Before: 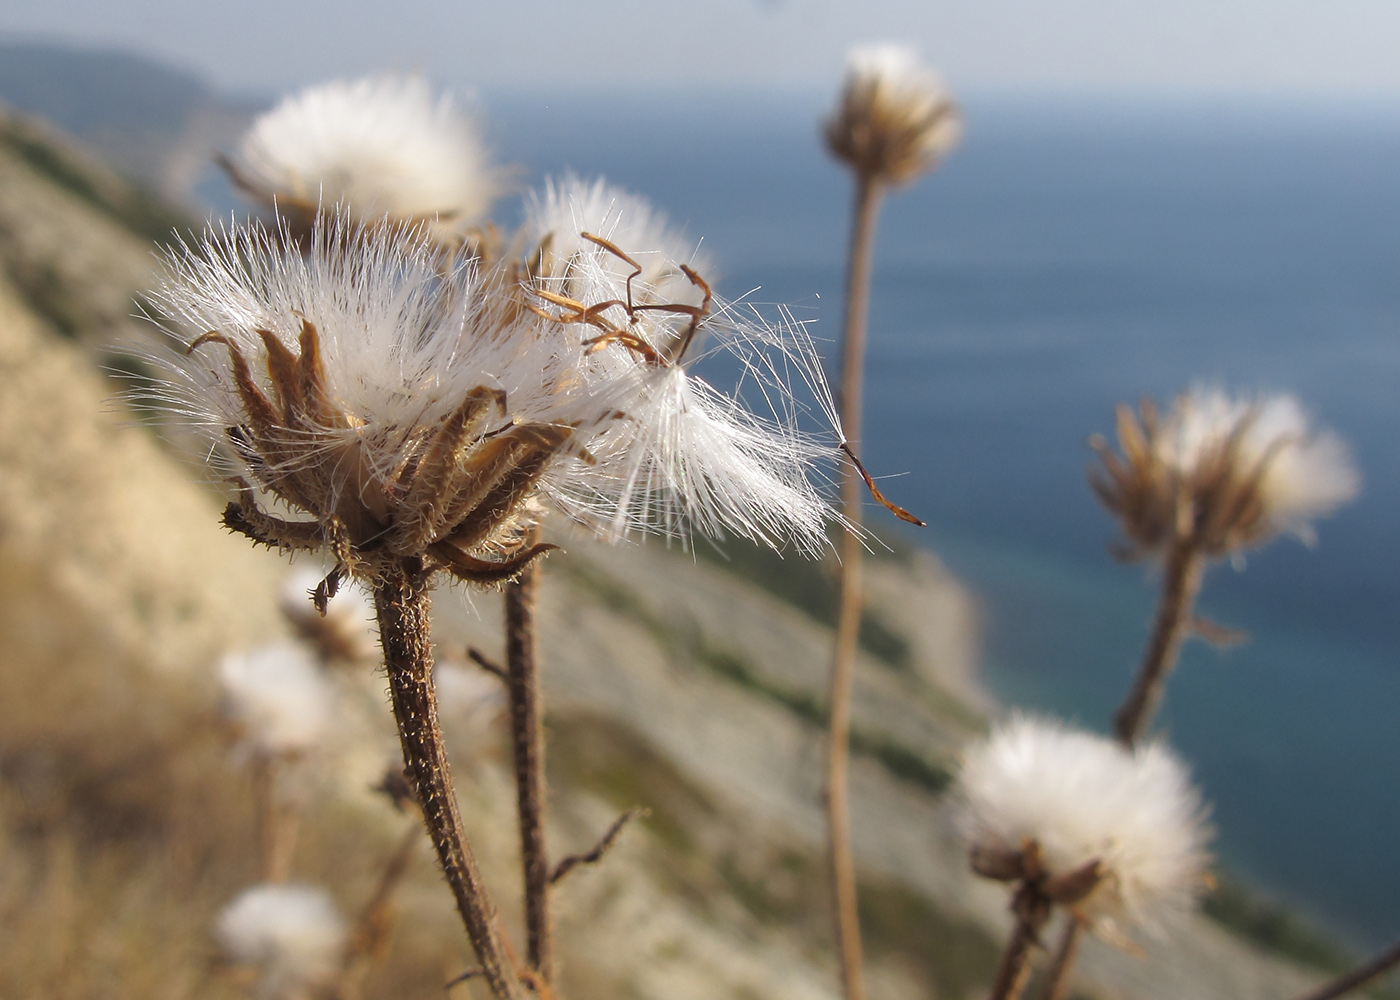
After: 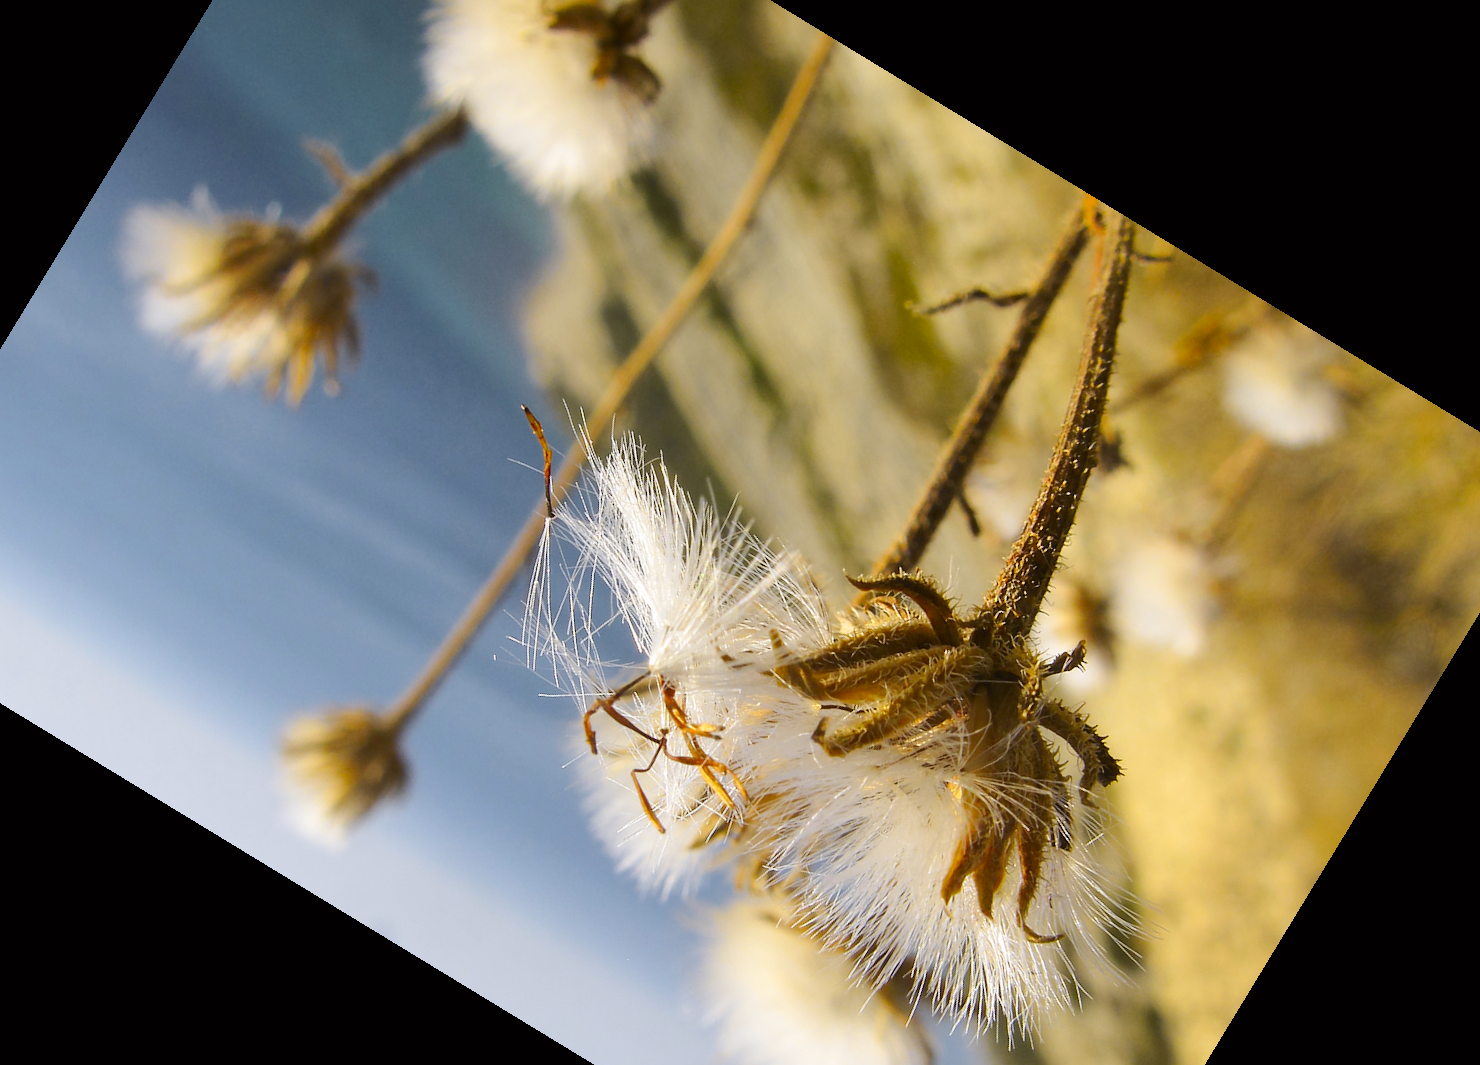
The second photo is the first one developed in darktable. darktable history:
color balance rgb: linear chroma grading › global chroma 15%, perceptual saturation grading › global saturation 30%
contrast brightness saturation: contrast 0.05
tone curve: curves: ch0 [(0, 0) (0.239, 0.248) (0.508, 0.606) (0.828, 0.878) (1, 1)]; ch1 [(0, 0) (0.401, 0.42) (0.45, 0.464) (0.492, 0.498) (0.511, 0.507) (0.561, 0.549) (0.688, 0.726) (1, 1)]; ch2 [(0, 0) (0.411, 0.433) (0.5, 0.504) (0.545, 0.574) (1, 1)], color space Lab, independent channels, preserve colors none
crop and rotate: angle 148.68°, left 9.111%, top 15.603%, right 4.588%, bottom 17.041%
